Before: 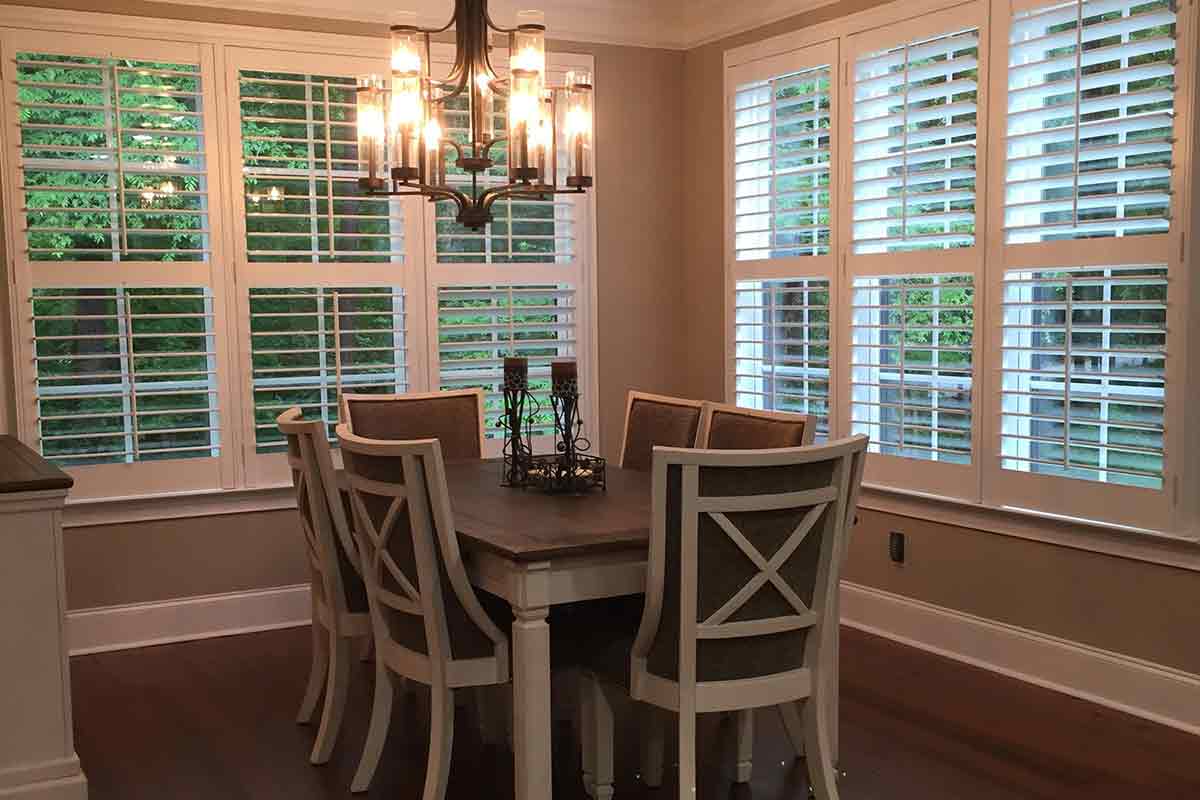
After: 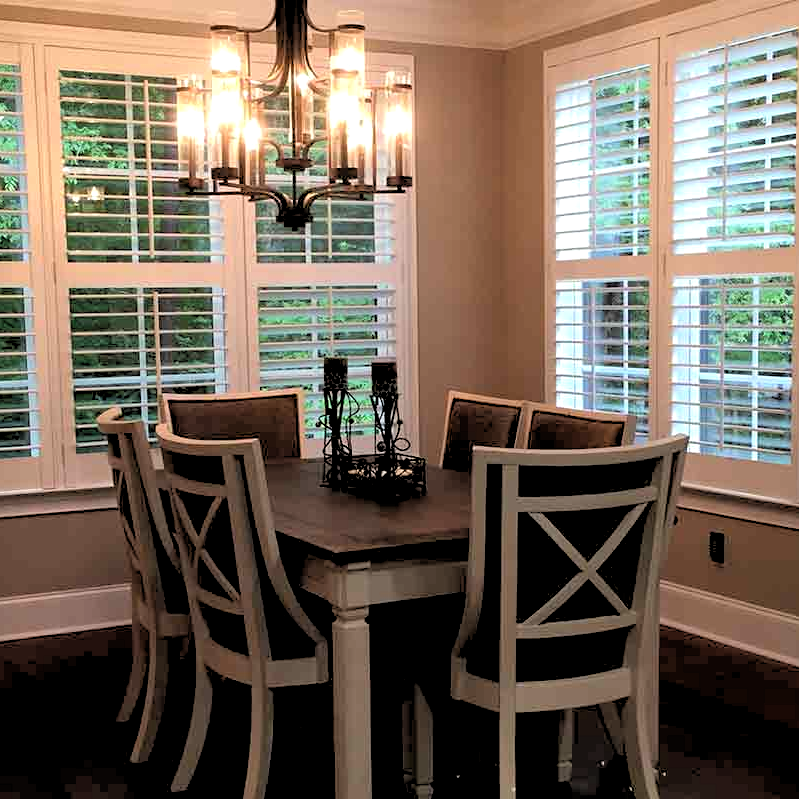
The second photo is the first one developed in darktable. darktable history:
exposure: exposure 0.2 EV, compensate highlight preservation false
rgb levels: levels [[0.029, 0.461, 0.922], [0, 0.5, 1], [0, 0.5, 1]]
crop and rotate: left 15.055%, right 18.278%
